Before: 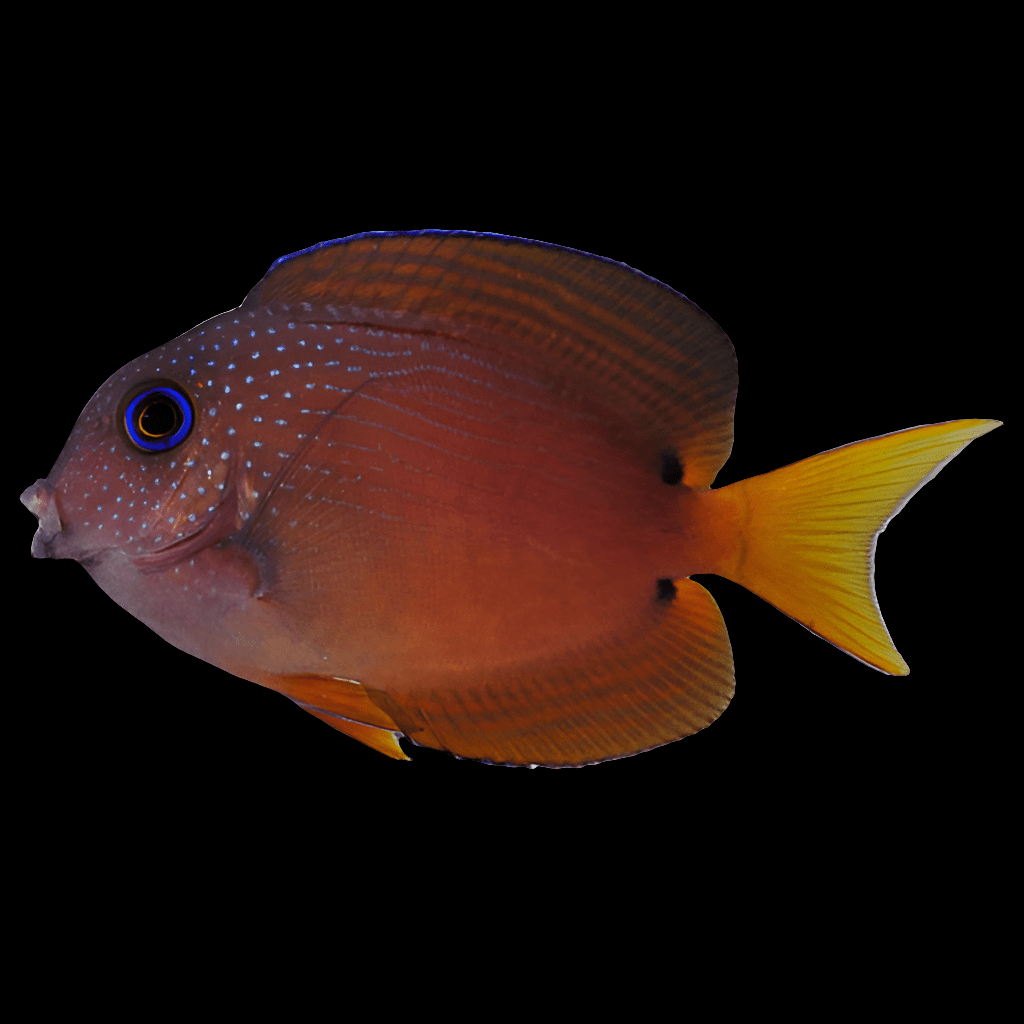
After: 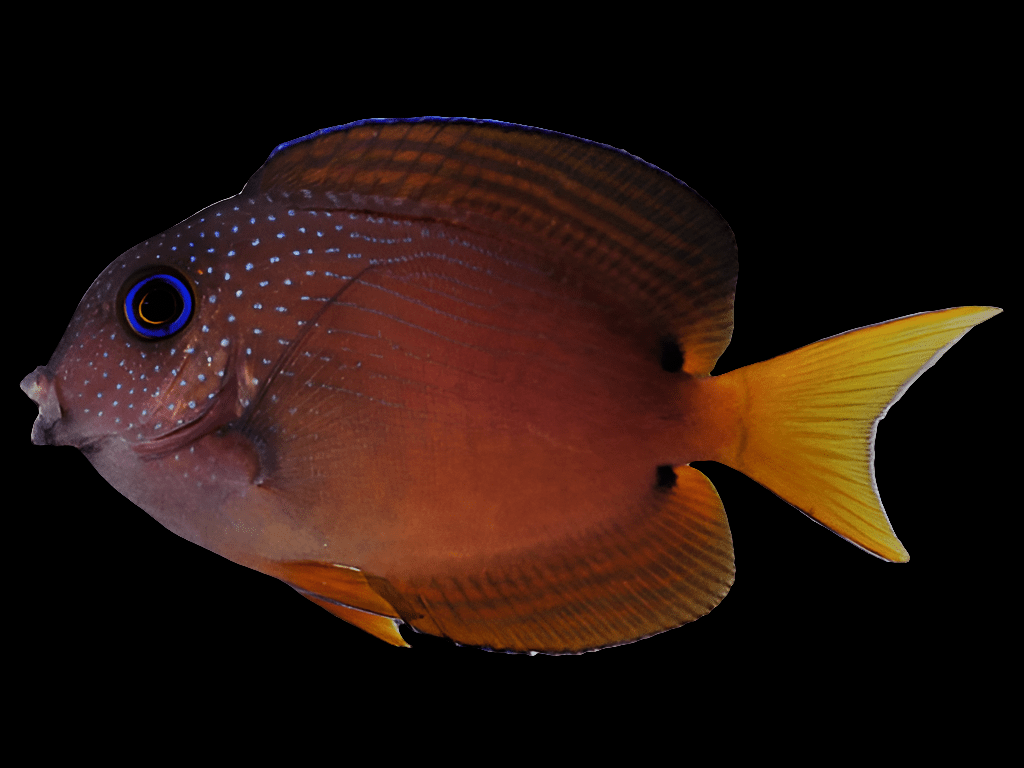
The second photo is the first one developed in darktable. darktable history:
crop: top 11.038%, bottom 13.962%
filmic rgb: black relative exposure -7.5 EV, white relative exposure 5 EV, hardness 3.31, contrast 1.3, contrast in shadows safe
